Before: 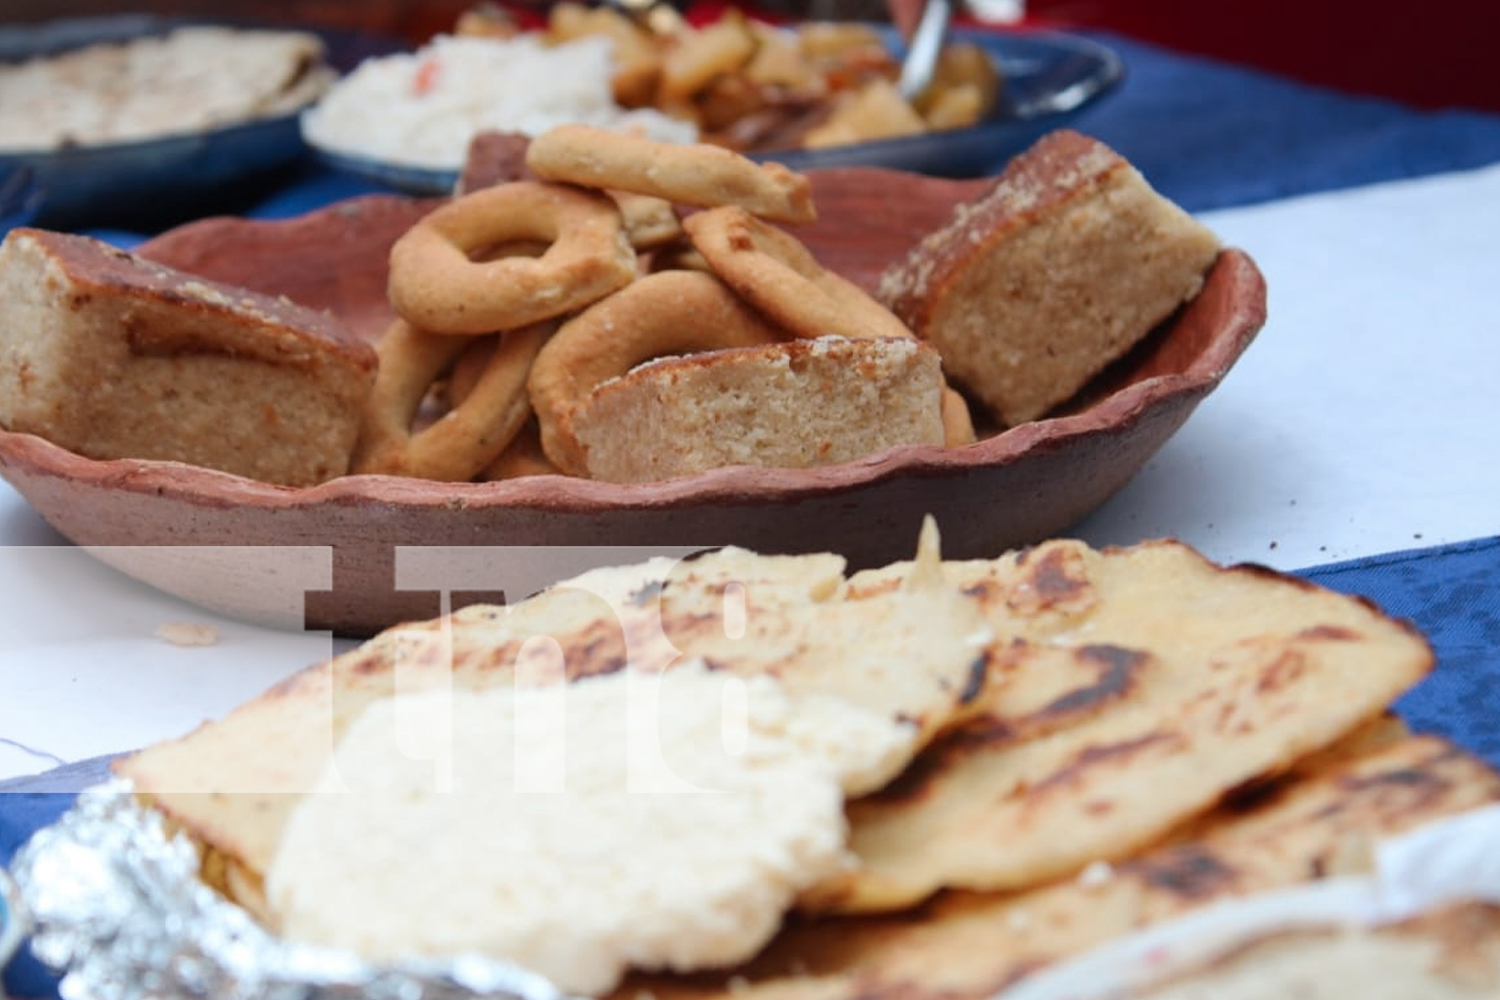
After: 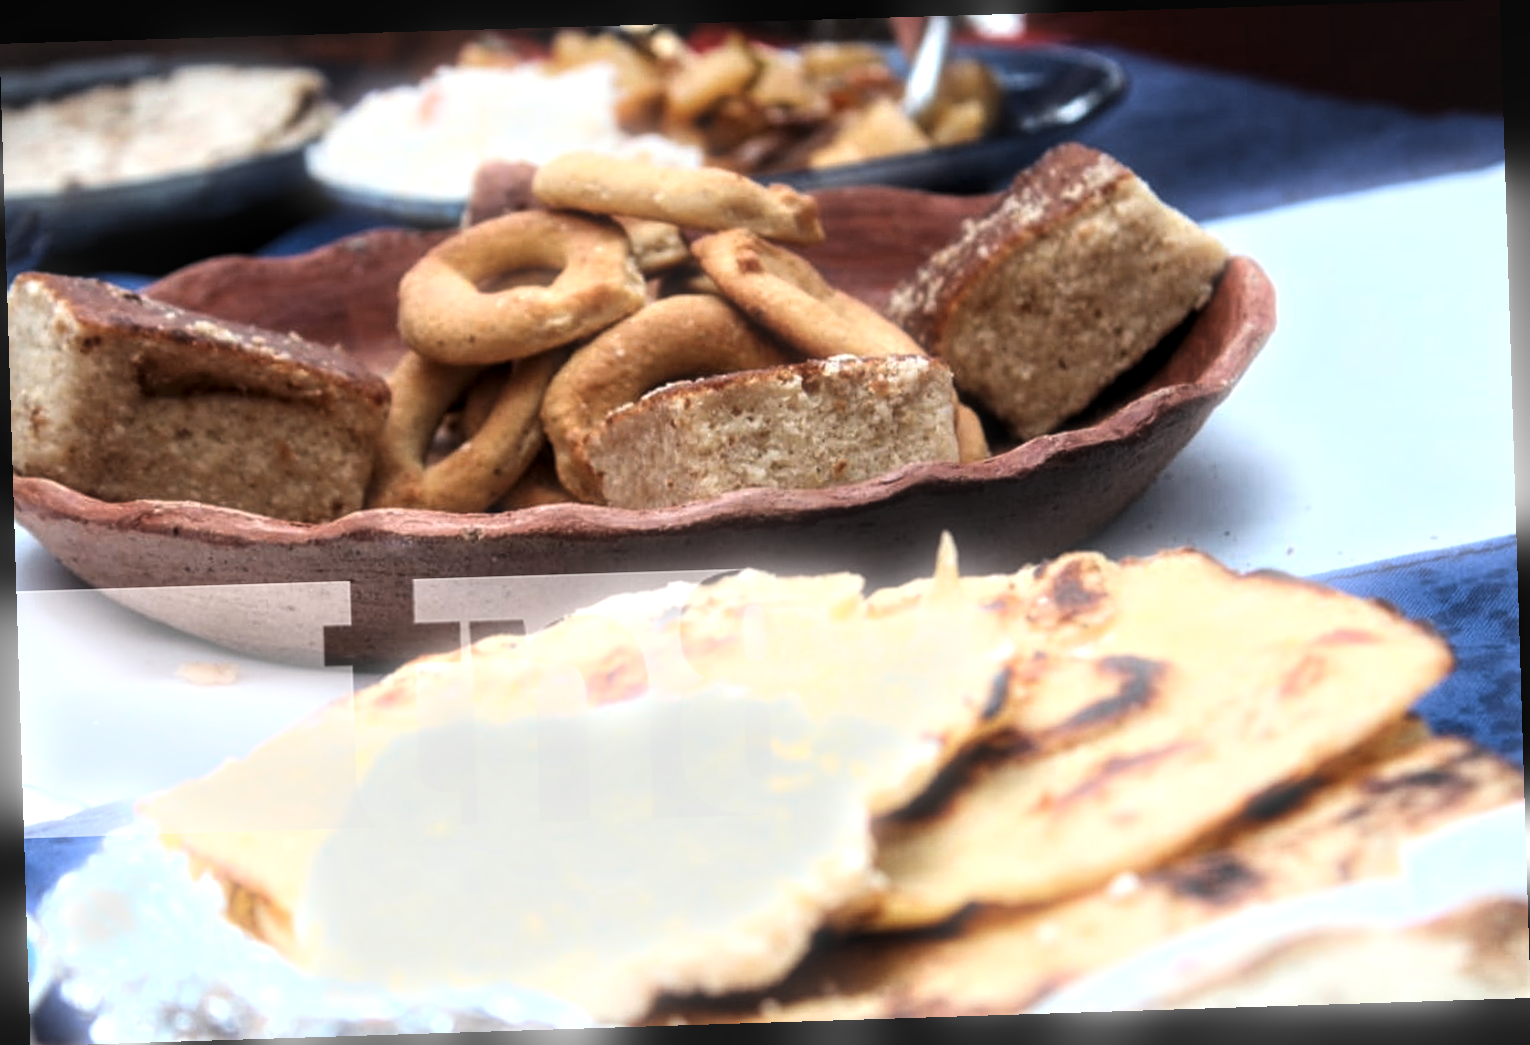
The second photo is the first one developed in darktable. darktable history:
exposure: exposure -0.064 EV, compensate highlight preservation false
haze removal: strength -0.1, adaptive false
rotate and perspective: rotation -1.77°, lens shift (horizontal) 0.004, automatic cropping off
levels: levels [0.044, 0.475, 0.791]
bloom: size 5%, threshold 95%, strength 15%
local contrast: on, module defaults
